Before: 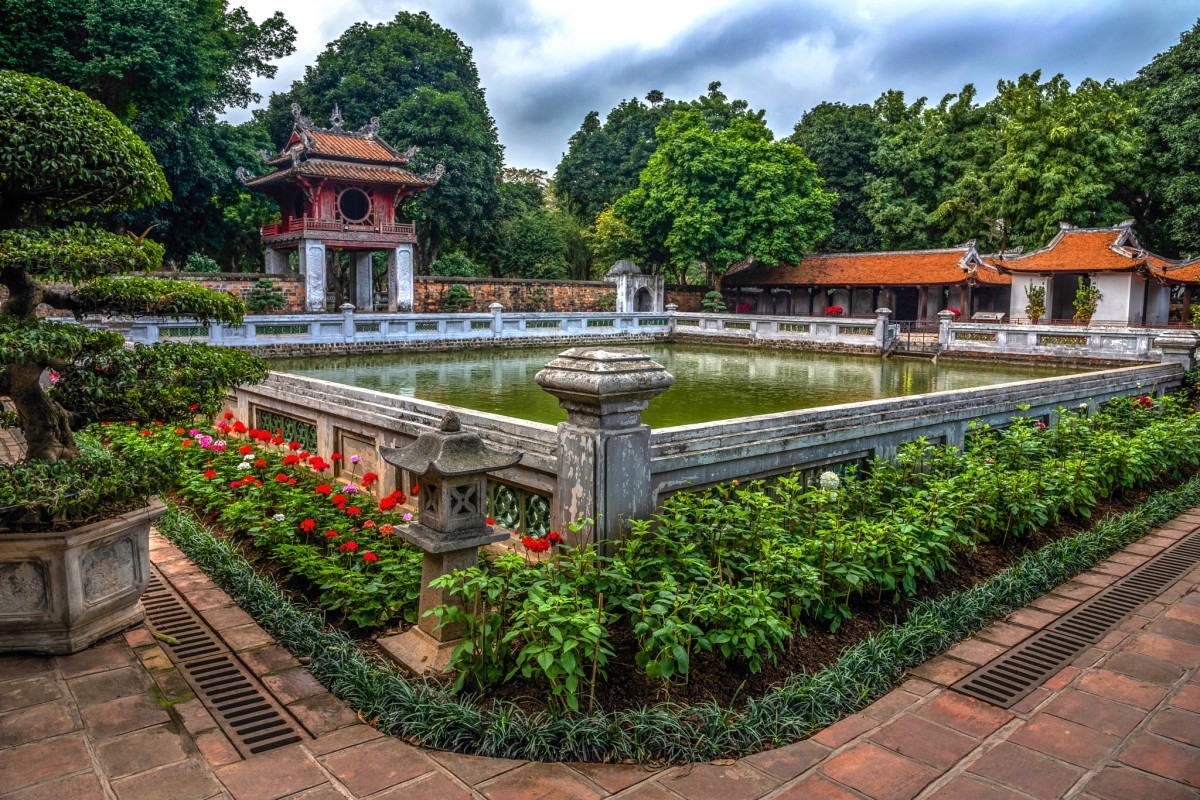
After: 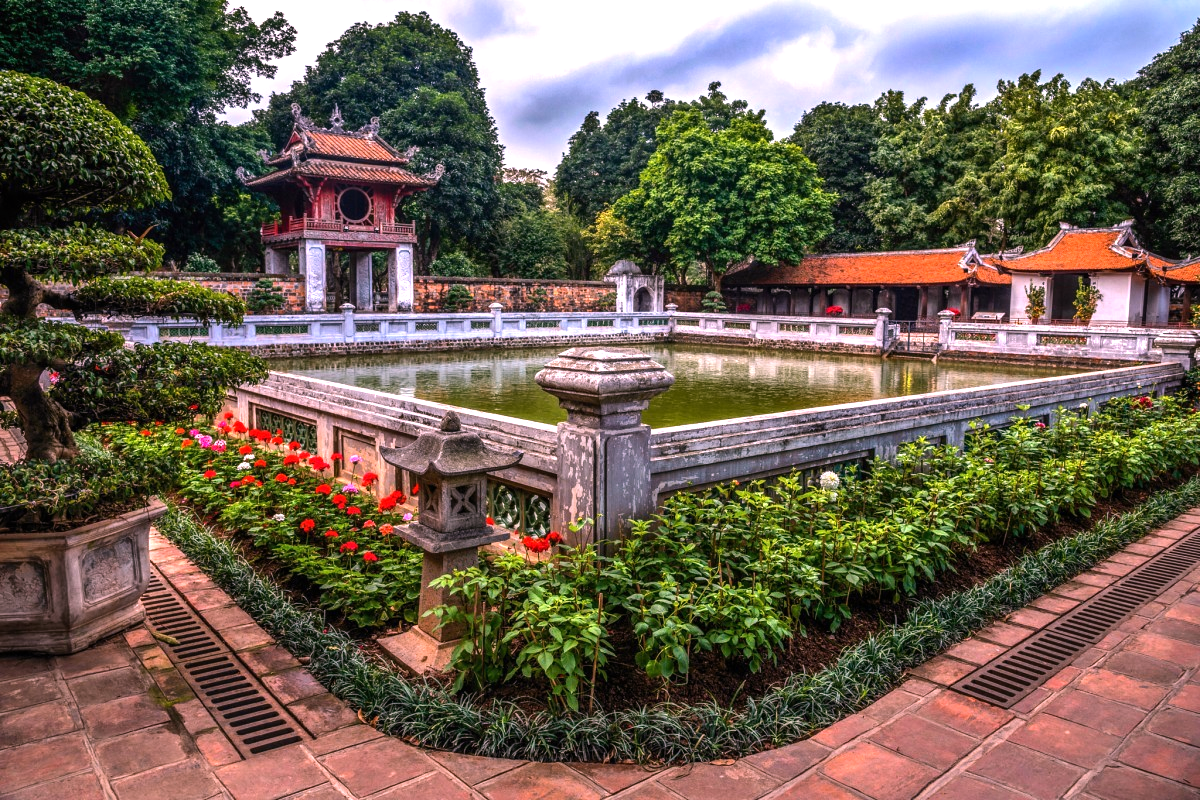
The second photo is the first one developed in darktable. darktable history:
tone equalizer: -8 EV -0.417 EV, -7 EV -0.389 EV, -6 EV -0.333 EV, -5 EV -0.222 EV, -3 EV 0.222 EV, -2 EV 0.333 EV, -1 EV 0.389 EV, +0 EV 0.417 EV, edges refinement/feathering 500, mask exposure compensation -1.57 EV, preserve details no
white balance: red 1.188, blue 1.11
